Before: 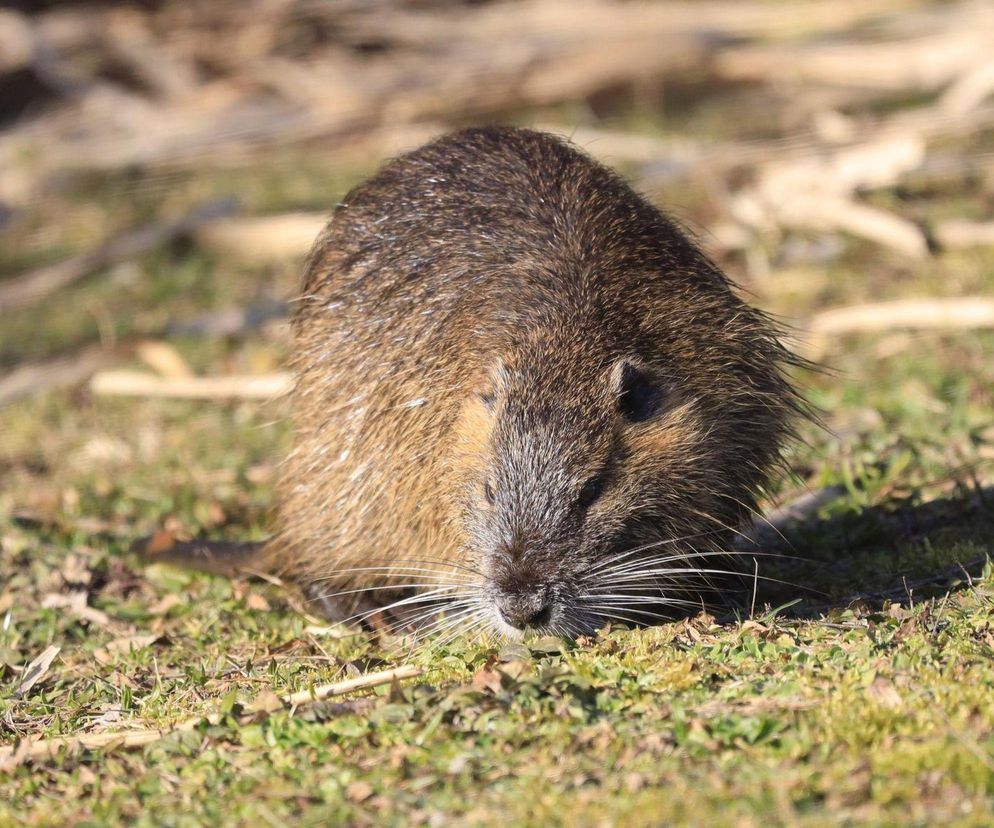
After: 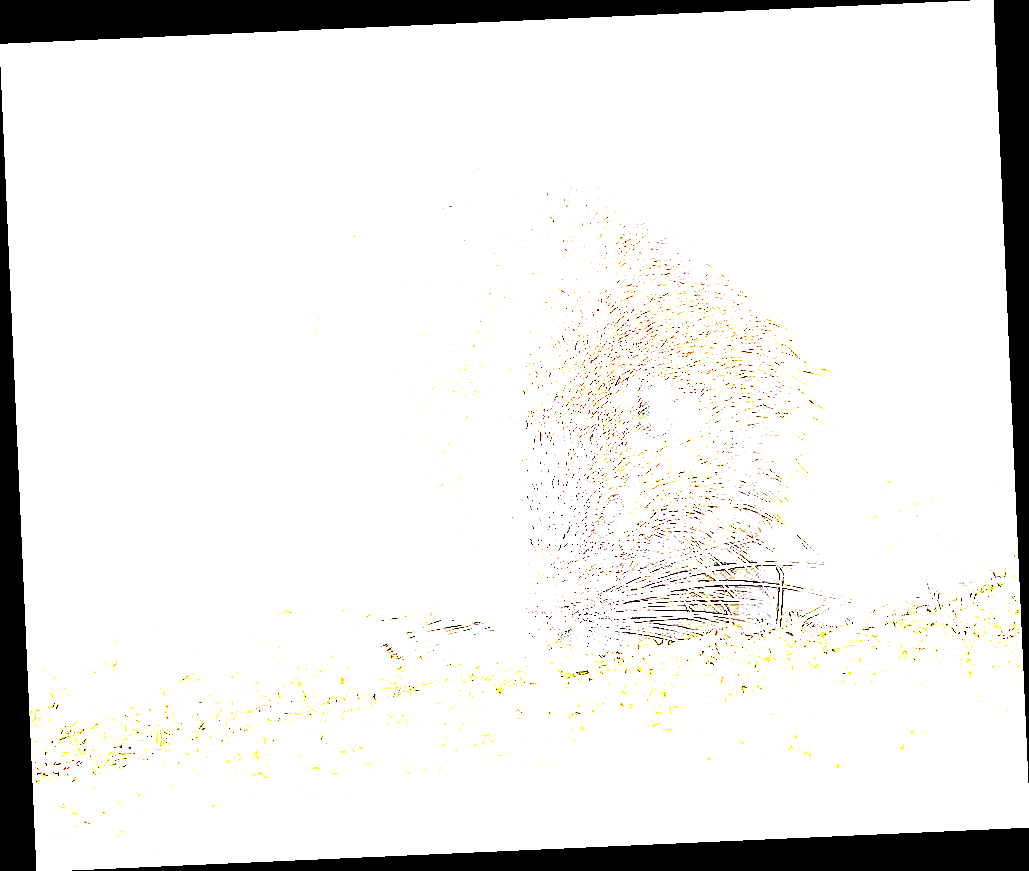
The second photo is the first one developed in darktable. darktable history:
exposure: exposure 8 EV, compensate highlight preservation false
rotate and perspective: rotation -2.56°, automatic cropping off
sharpen: radius 1.4, amount 1.25, threshold 0.7
